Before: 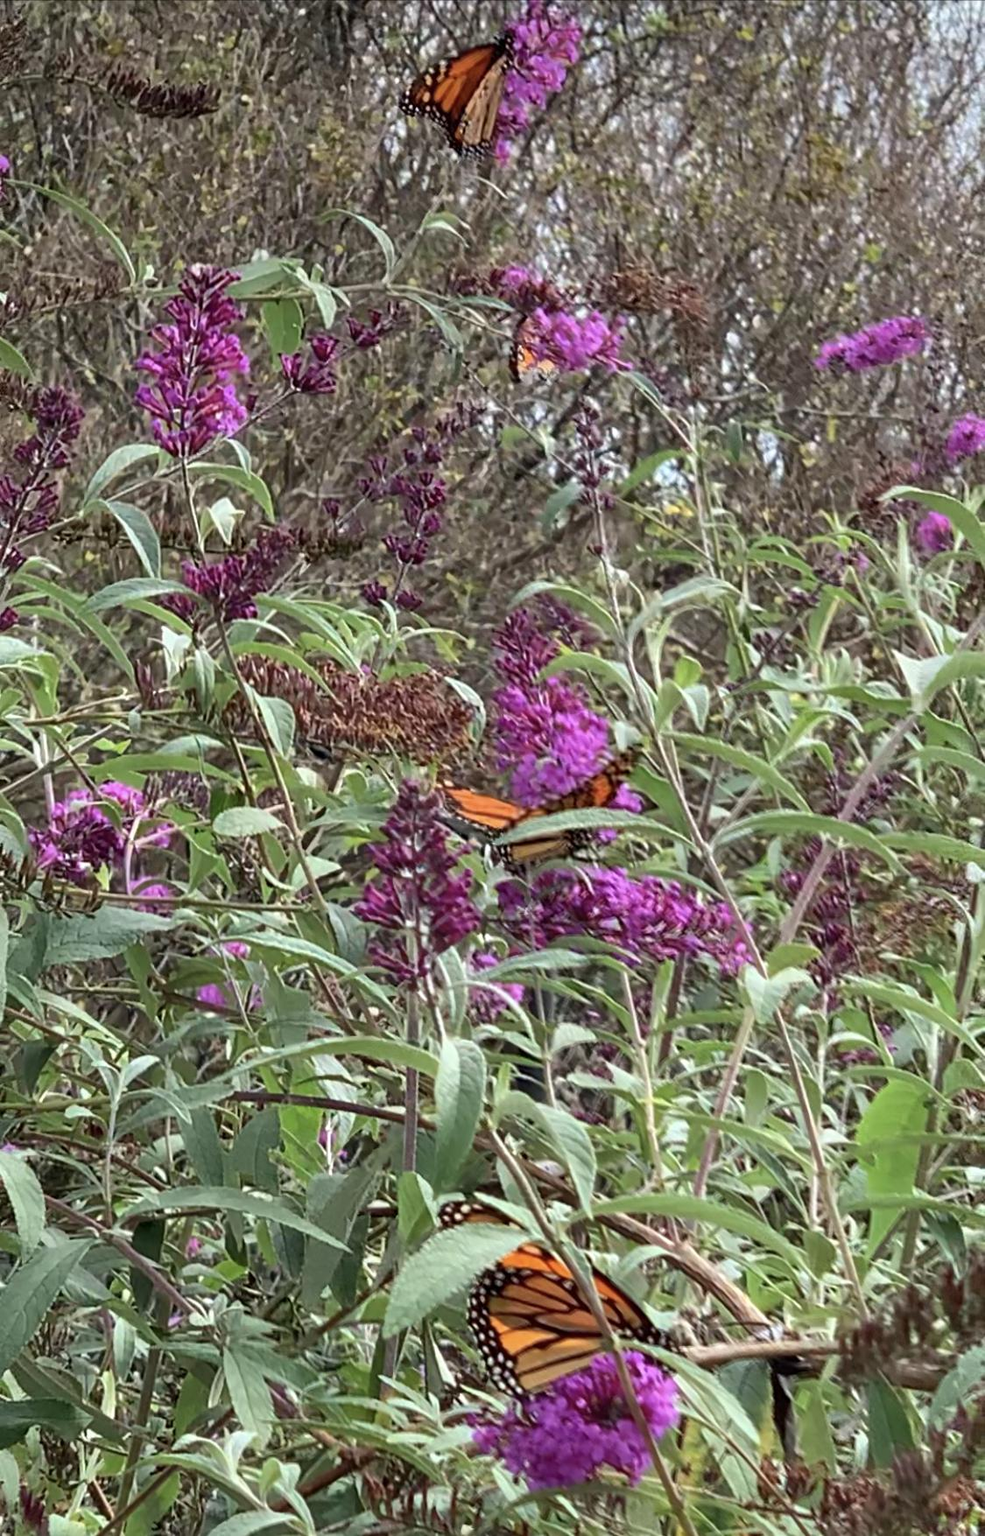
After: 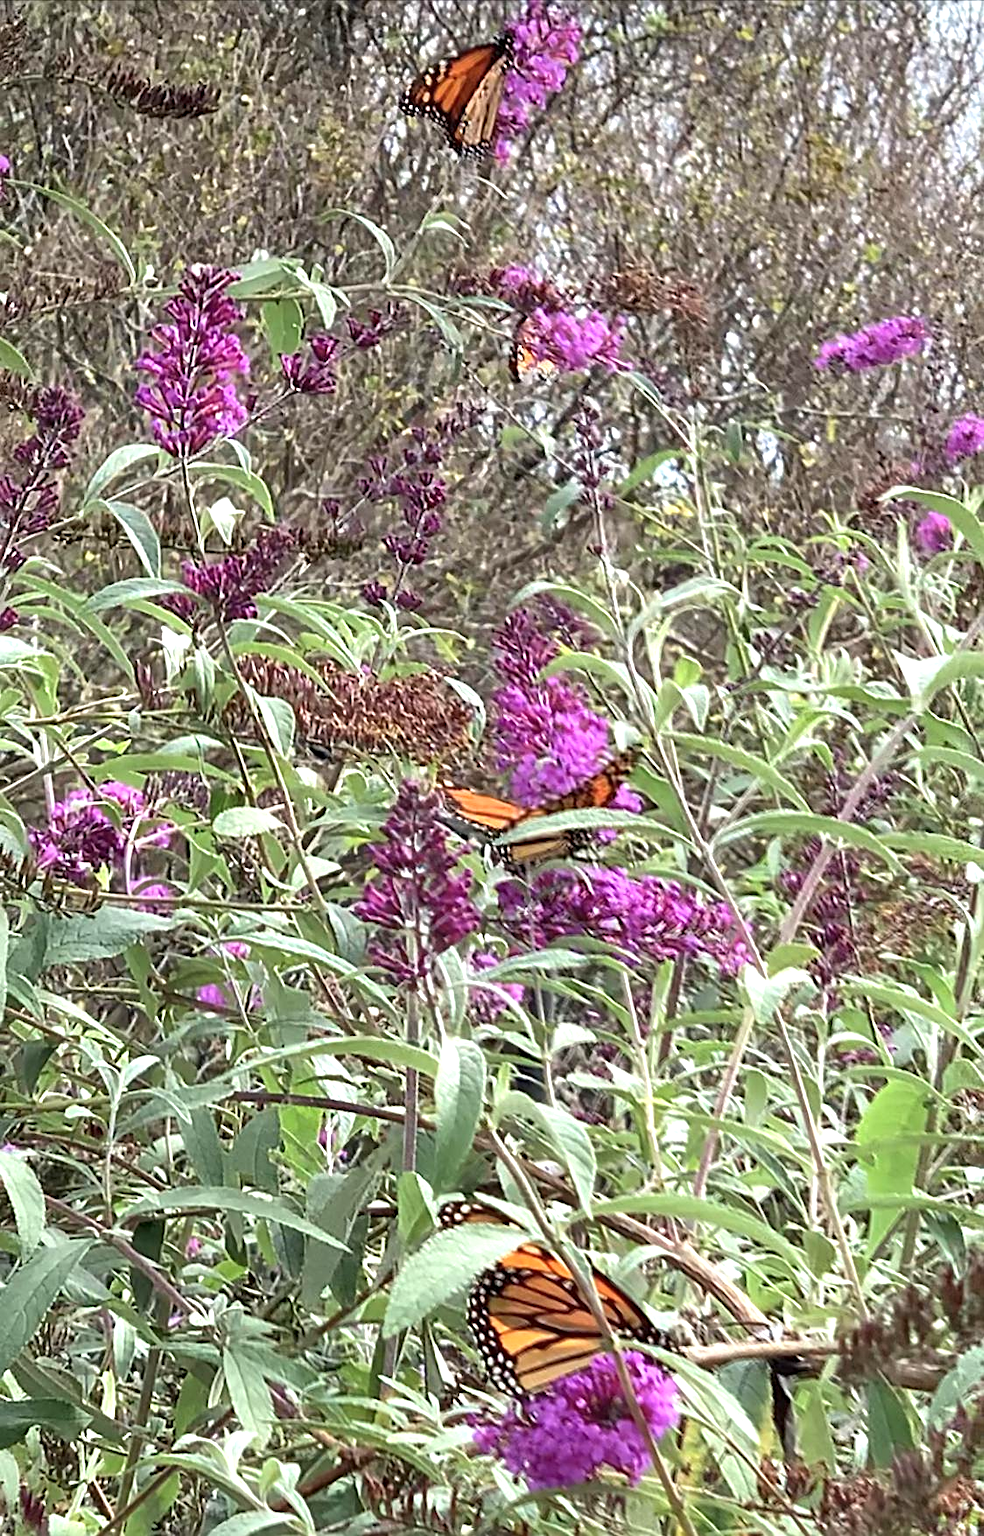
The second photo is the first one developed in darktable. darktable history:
exposure: black level correction 0, exposure 0.691 EV, compensate highlight preservation false
sharpen: on, module defaults
